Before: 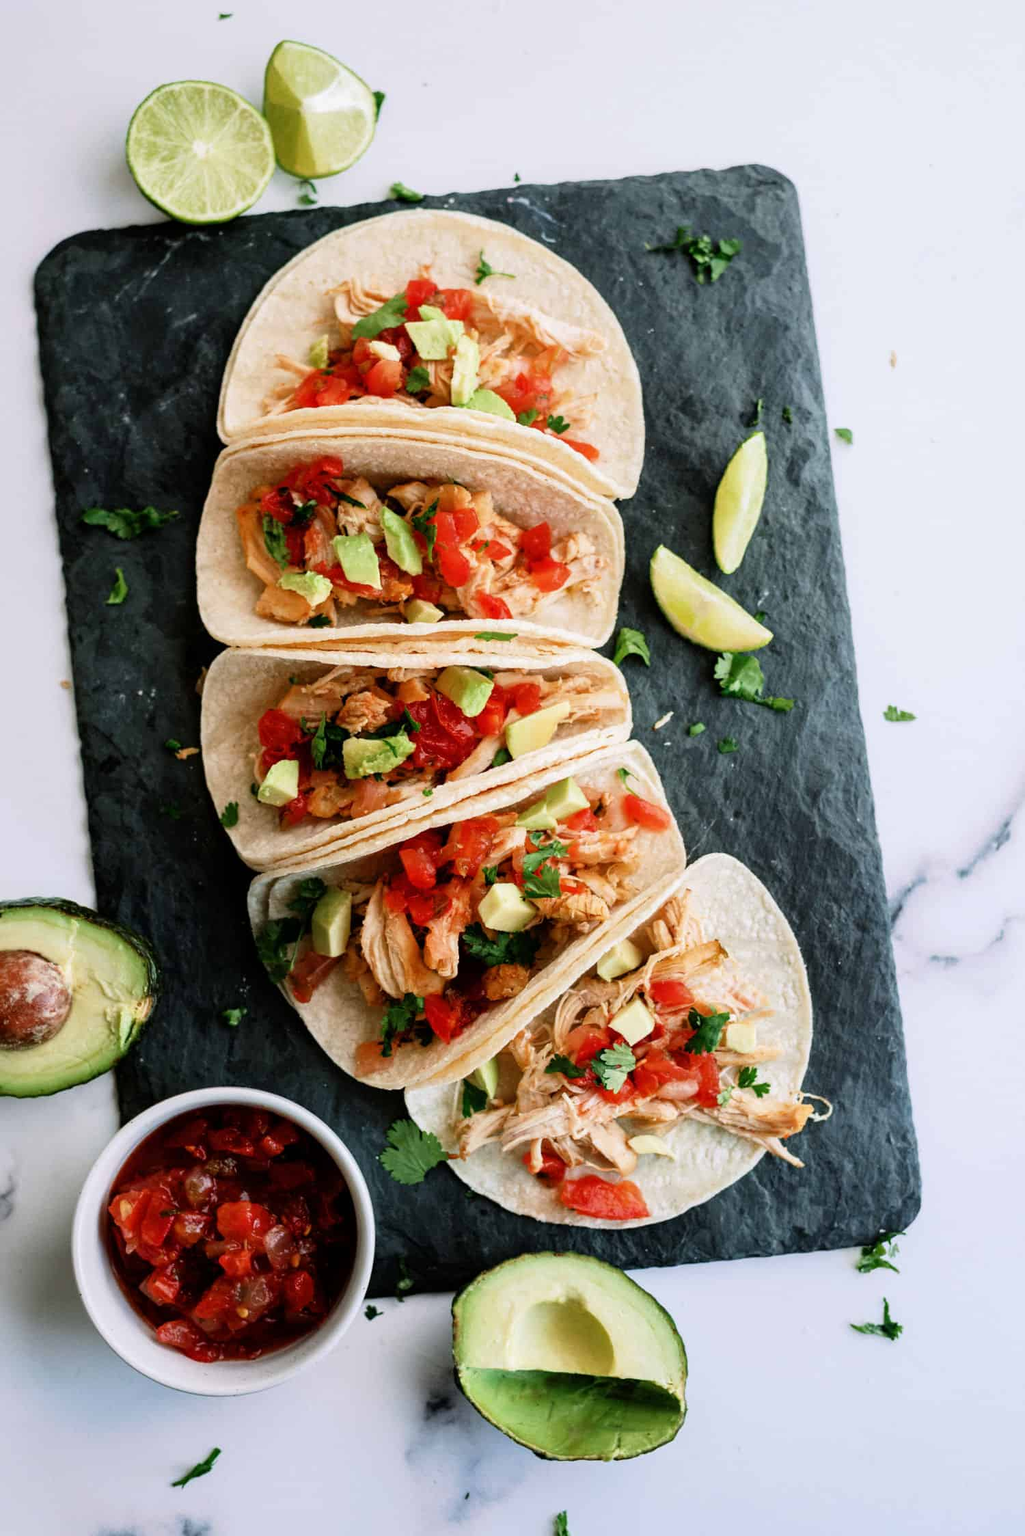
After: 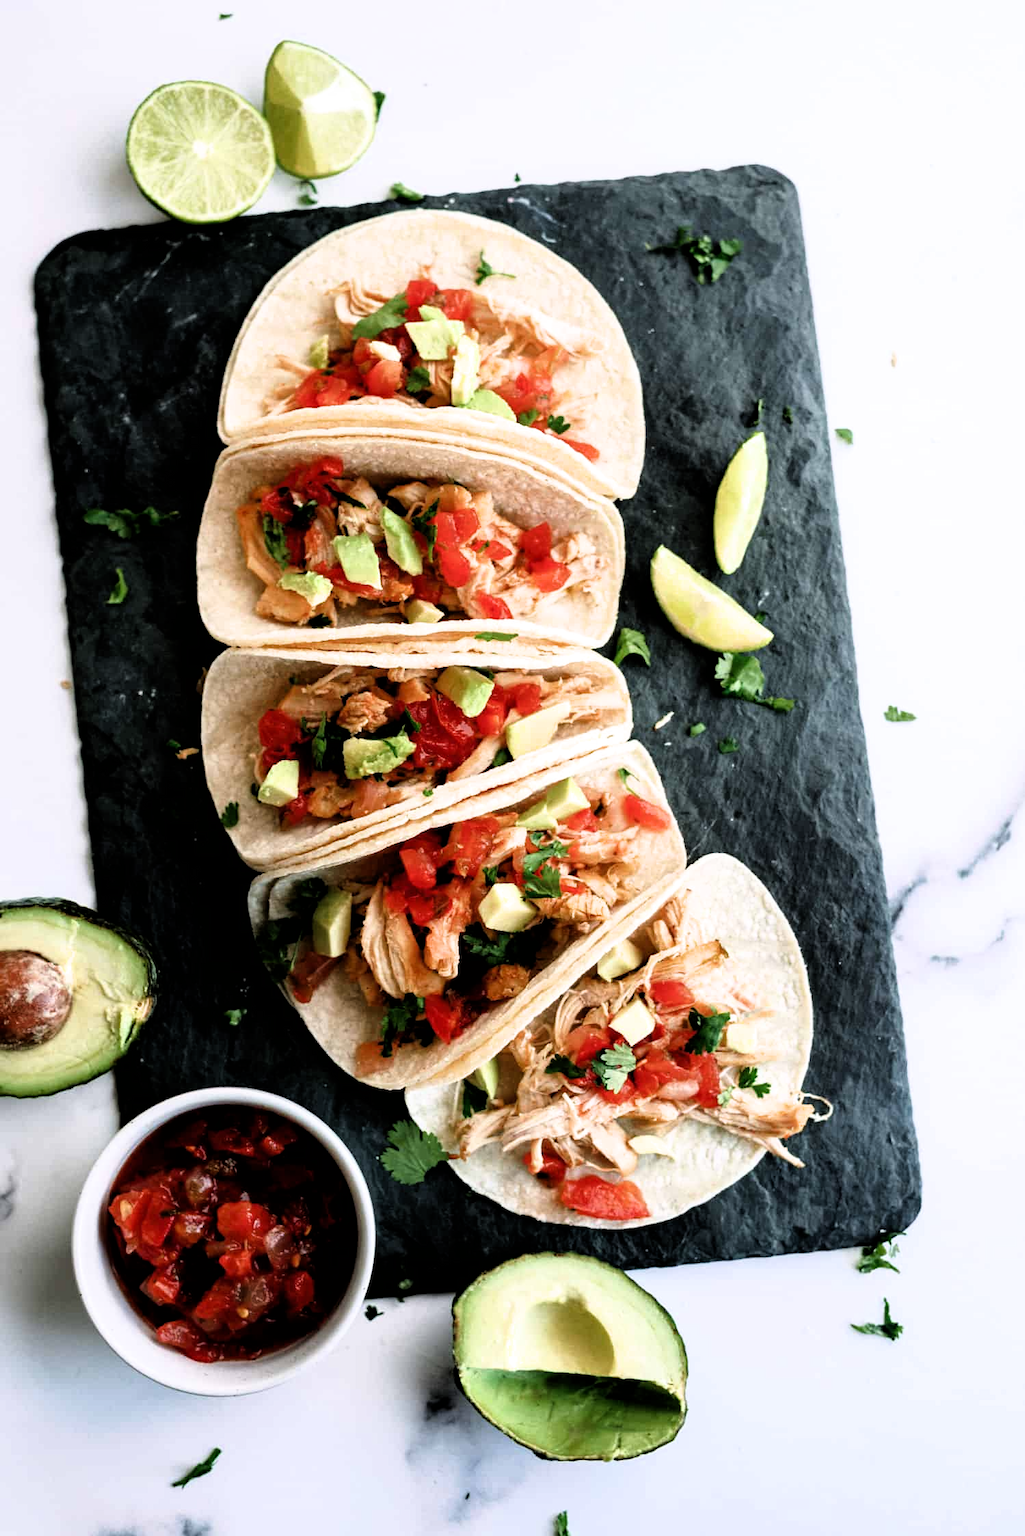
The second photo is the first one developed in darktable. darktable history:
filmic rgb: black relative exposure -8.3 EV, white relative exposure 2.2 EV, target white luminance 99.862%, hardness 7.16, latitude 75.22%, contrast 1.316, highlights saturation mix -1.66%, shadows ↔ highlights balance 29.89%
